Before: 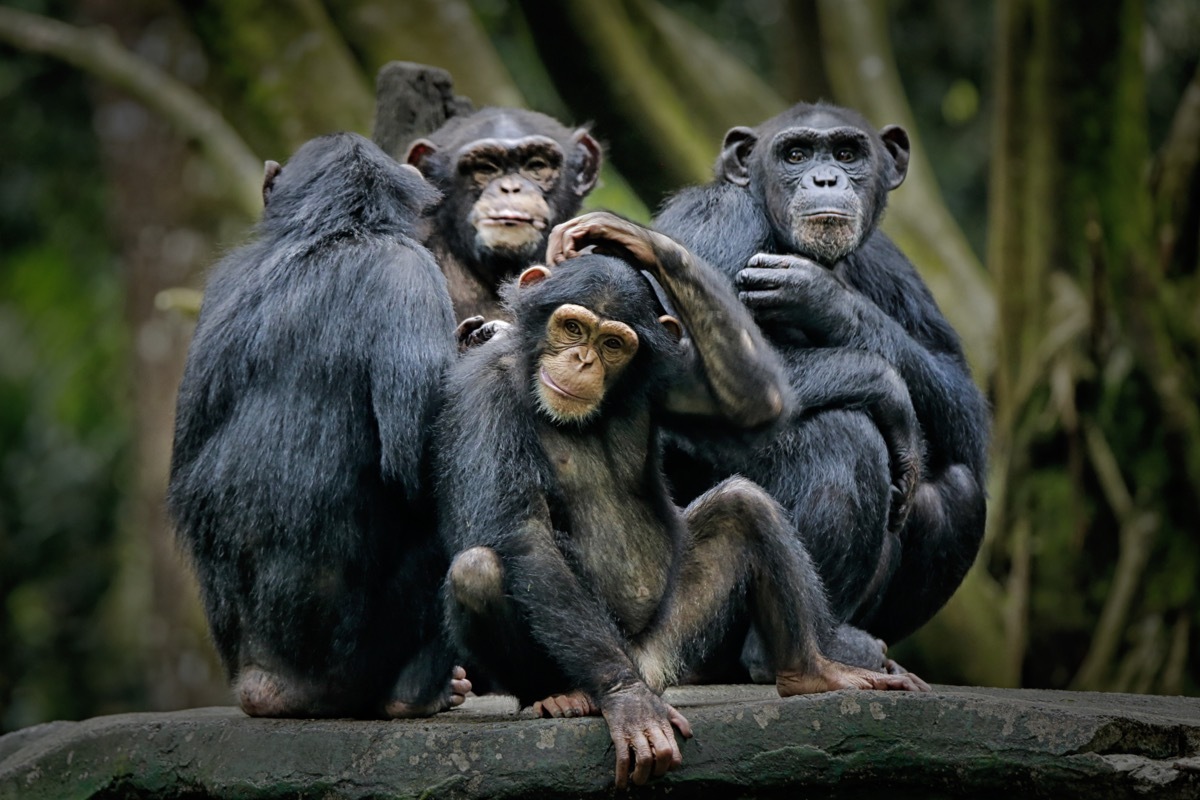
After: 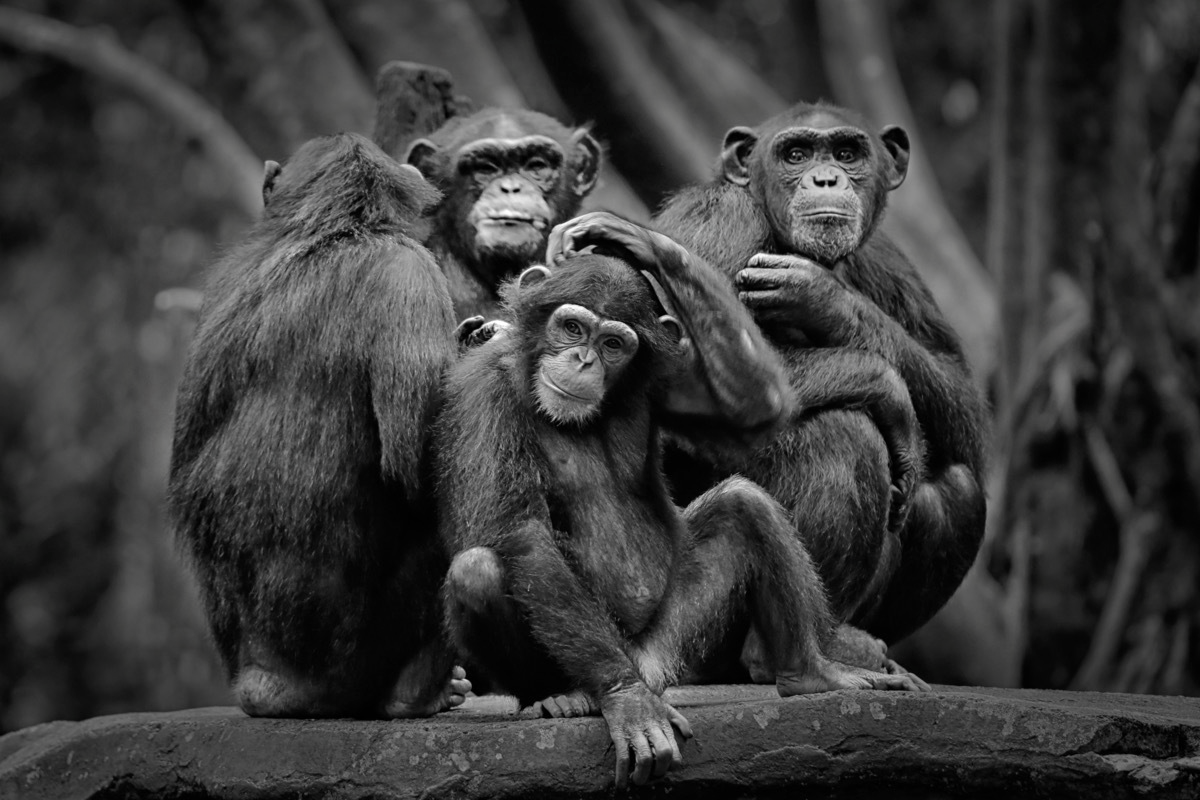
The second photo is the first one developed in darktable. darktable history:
contrast brightness saturation: saturation -0.995
tone equalizer: on, module defaults
